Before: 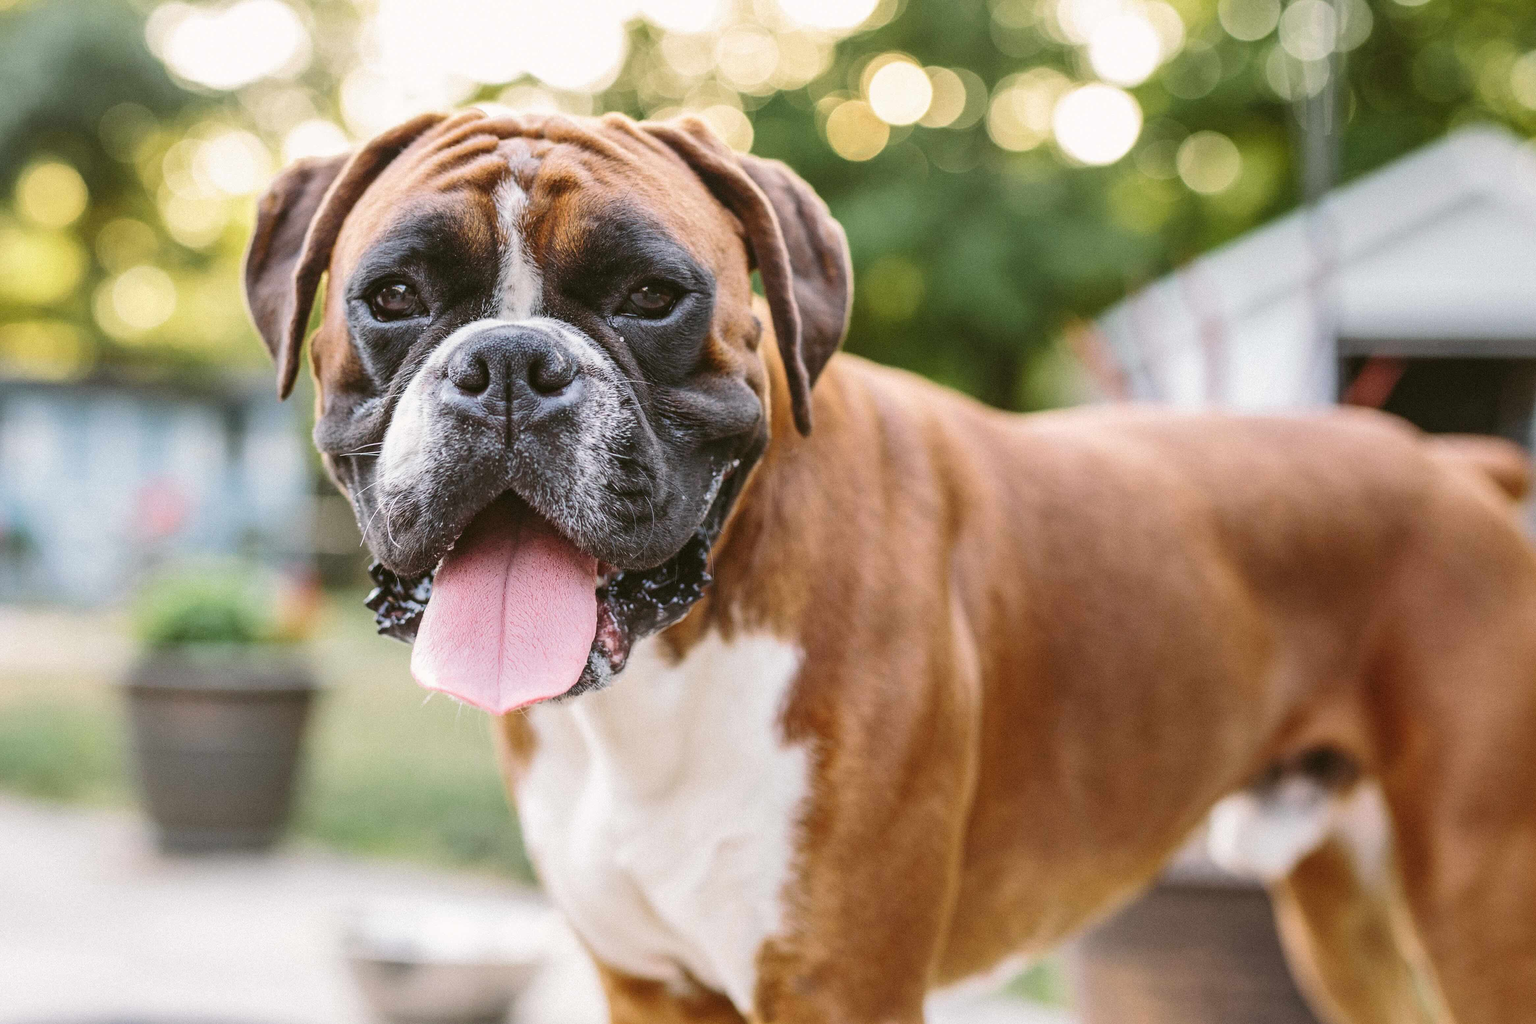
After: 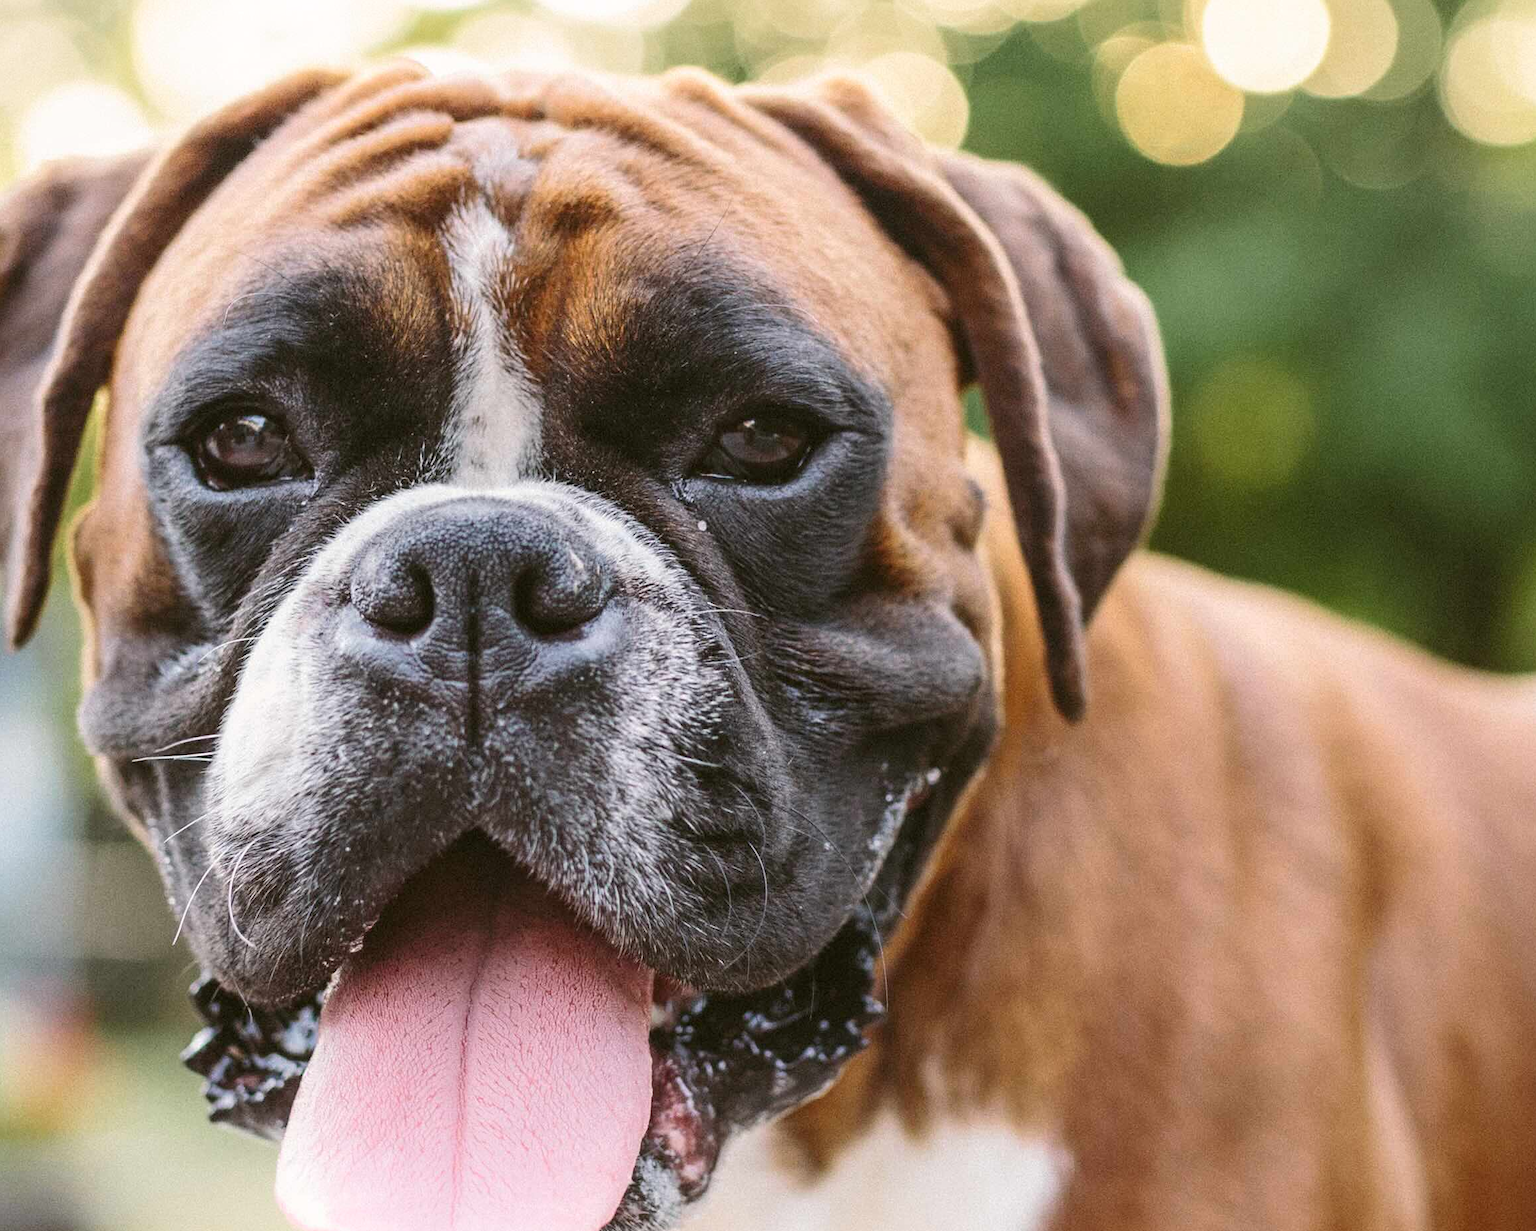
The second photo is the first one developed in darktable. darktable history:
crop: left 17.896%, top 7.773%, right 32.64%, bottom 32.712%
shadows and highlights: shadows -24.94, highlights 48.77, soften with gaussian
